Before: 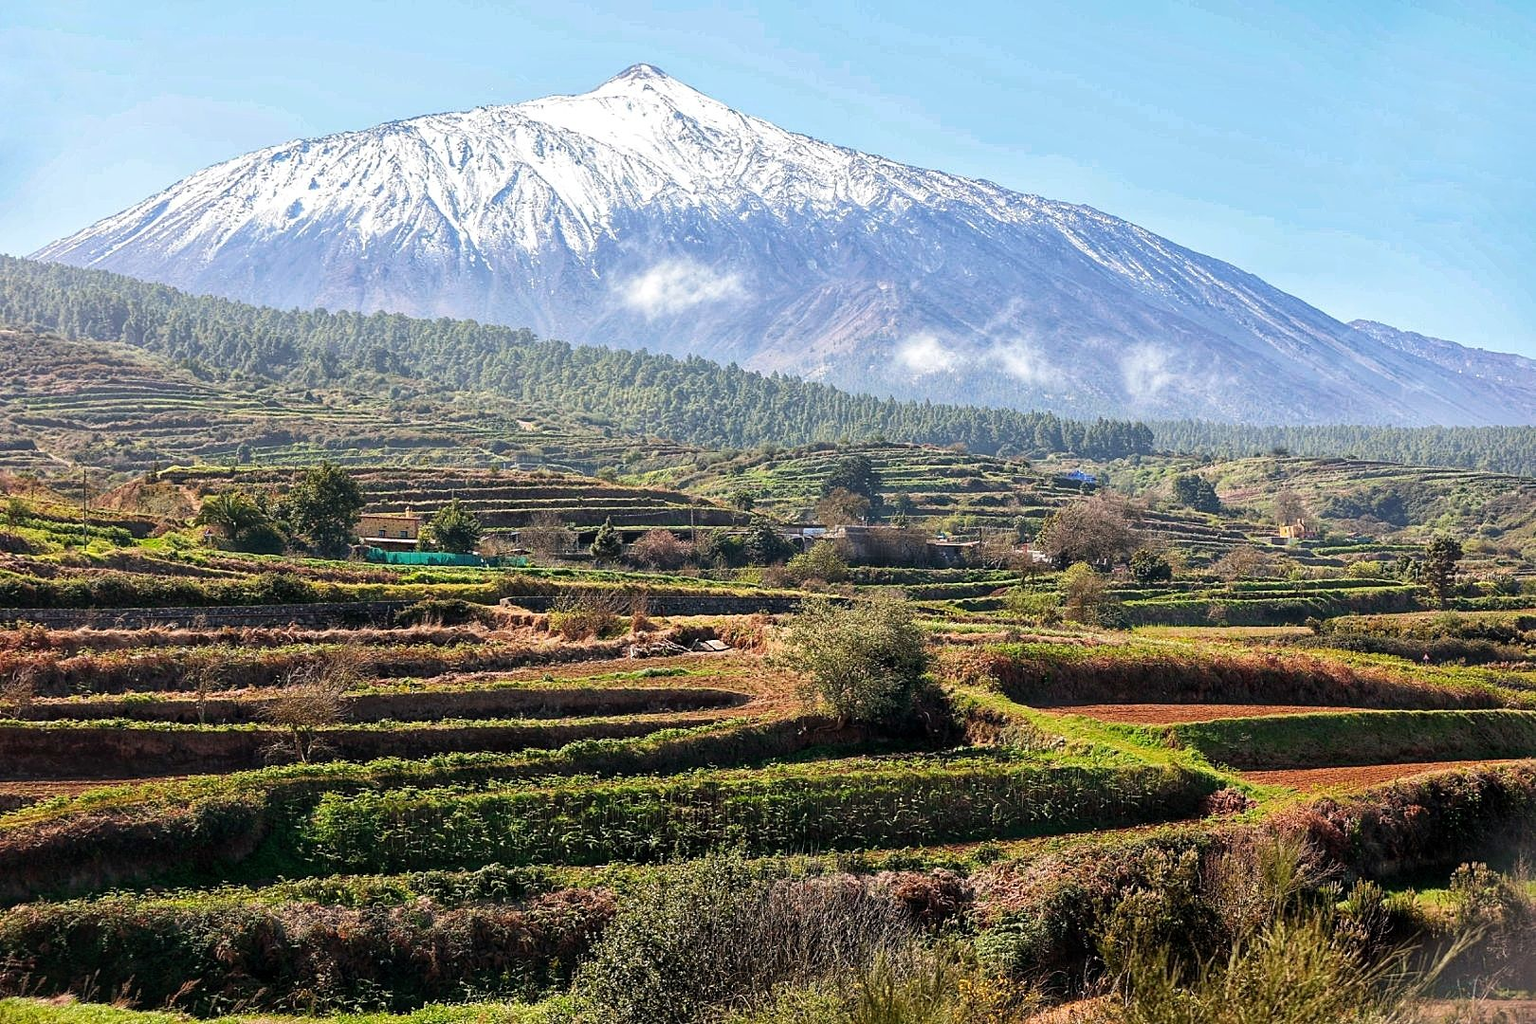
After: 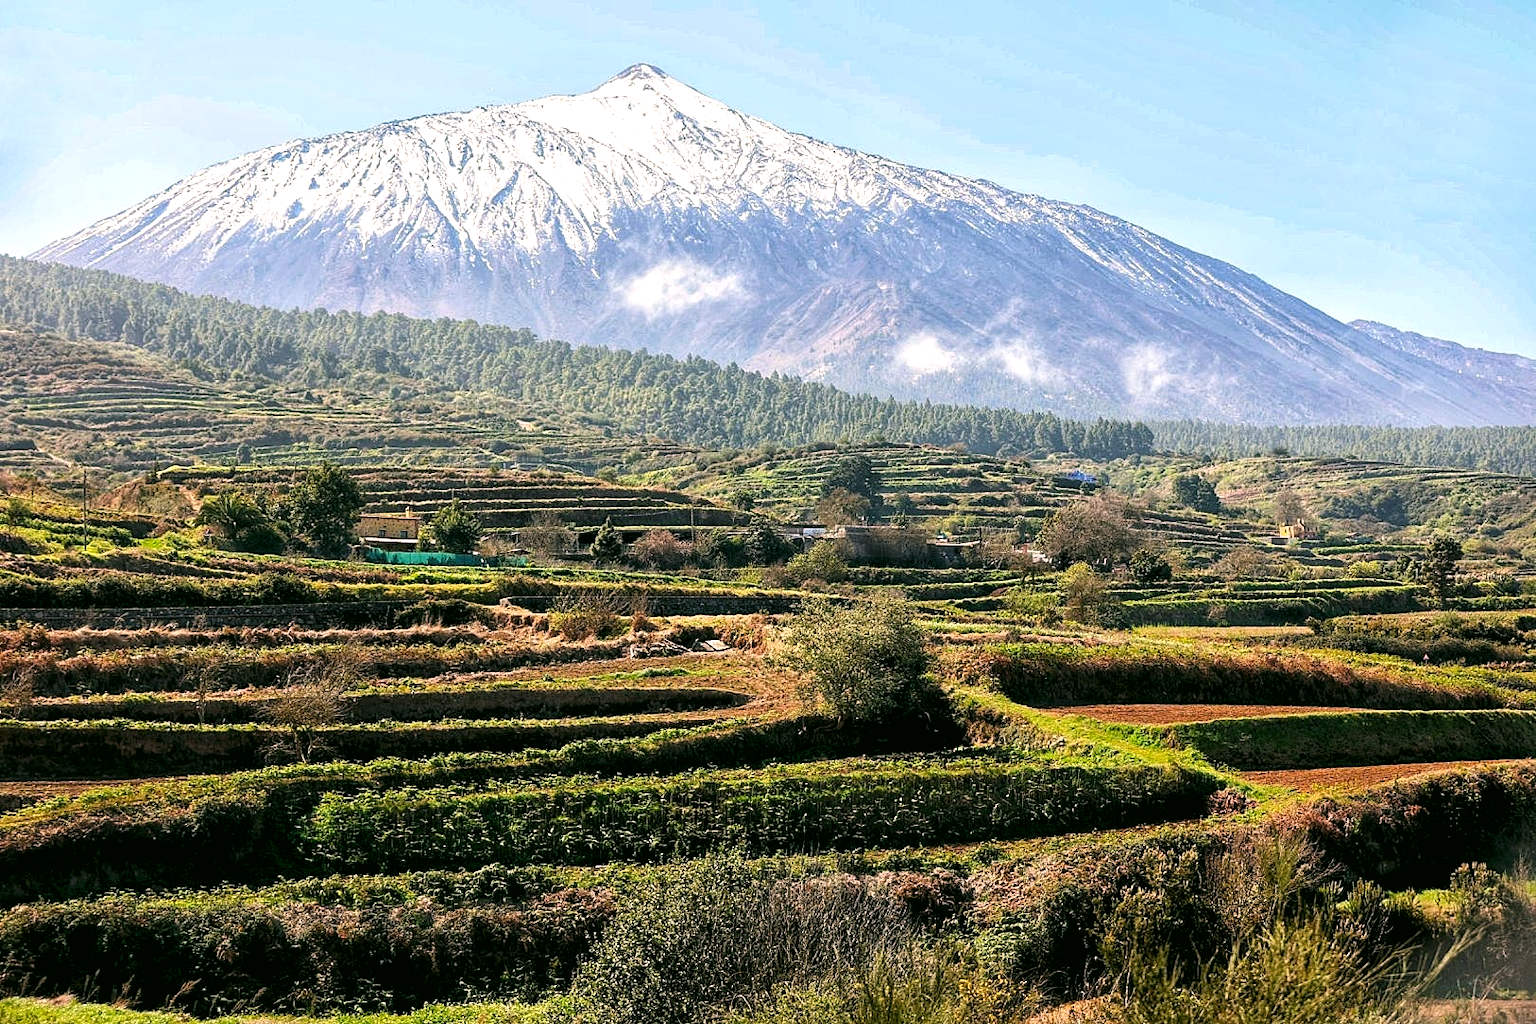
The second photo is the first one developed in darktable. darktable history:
levels: levels [0.062, 0.494, 0.925]
color correction: highlights a* 4.44, highlights b* 4.92, shadows a* -7.9, shadows b* 4.78
